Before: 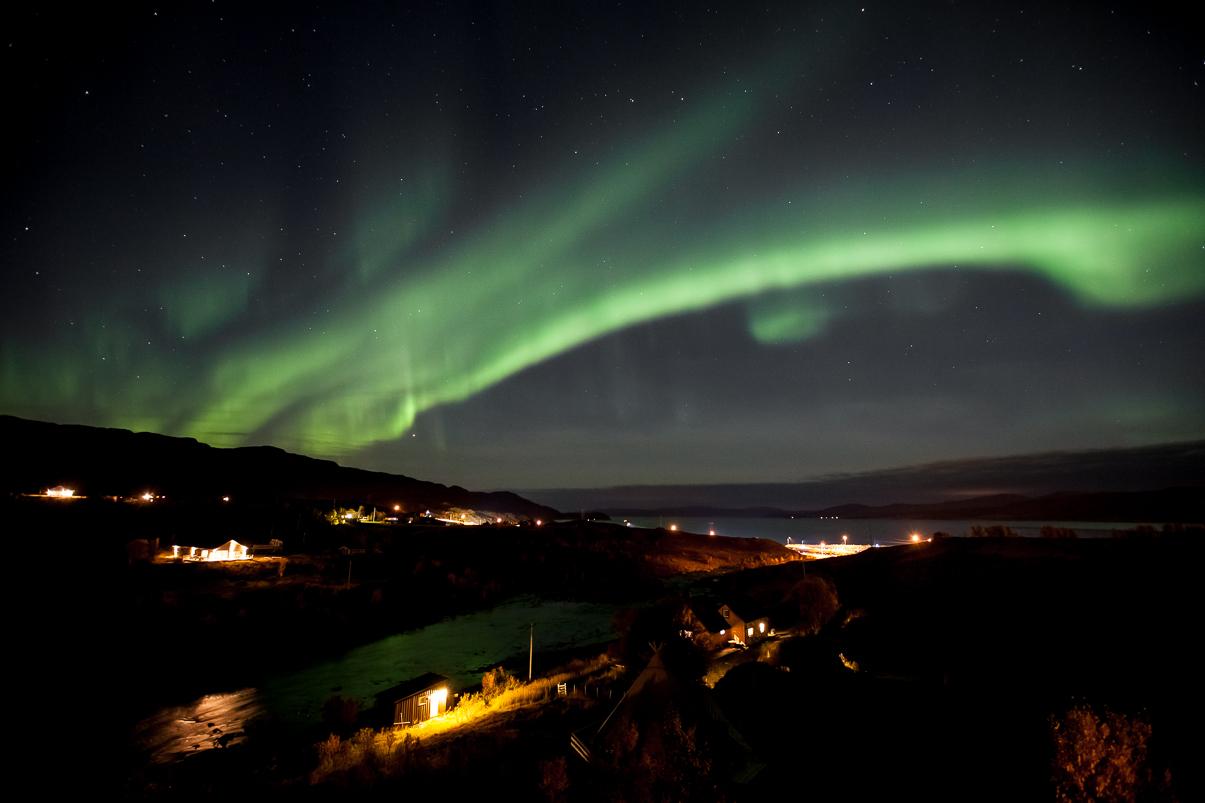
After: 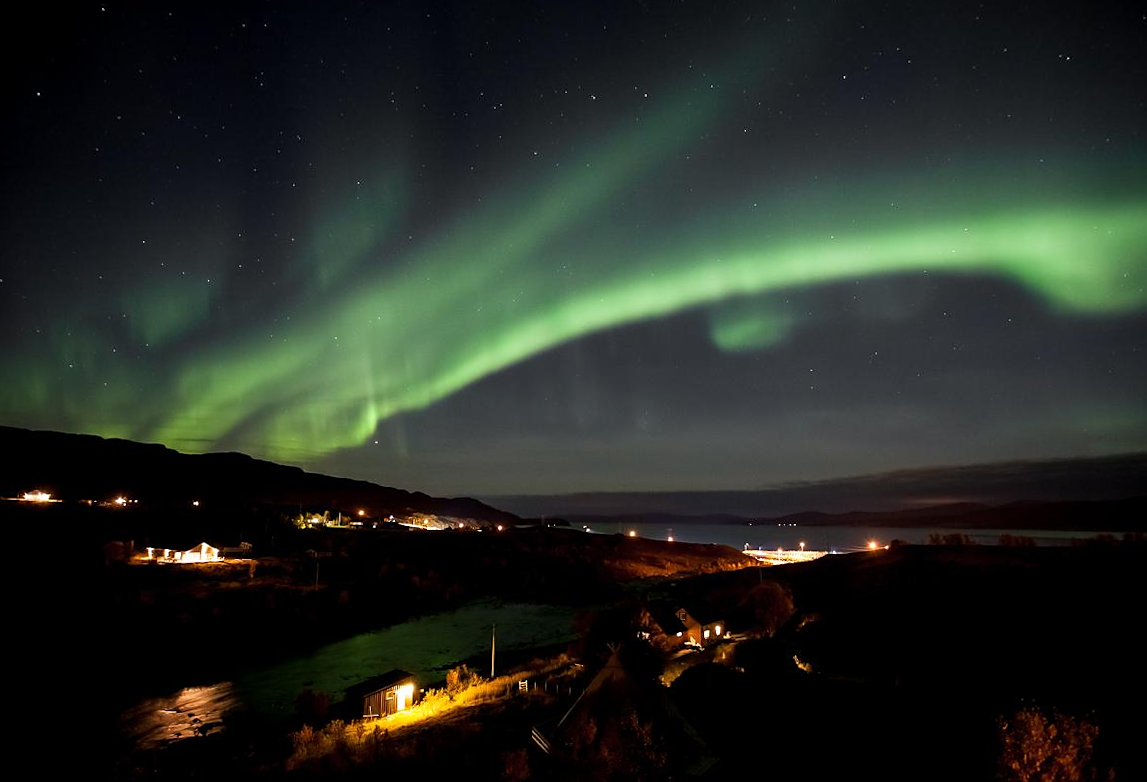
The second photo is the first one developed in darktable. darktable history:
rotate and perspective: rotation 0.074°, lens shift (vertical) 0.096, lens shift (horizontal) -0.041, crop left 0.043, crop right 0.952, crop top 0.024, crop bottom 0.979
sharpen: radius 1.559, amount 0.373, threshold 1.271
